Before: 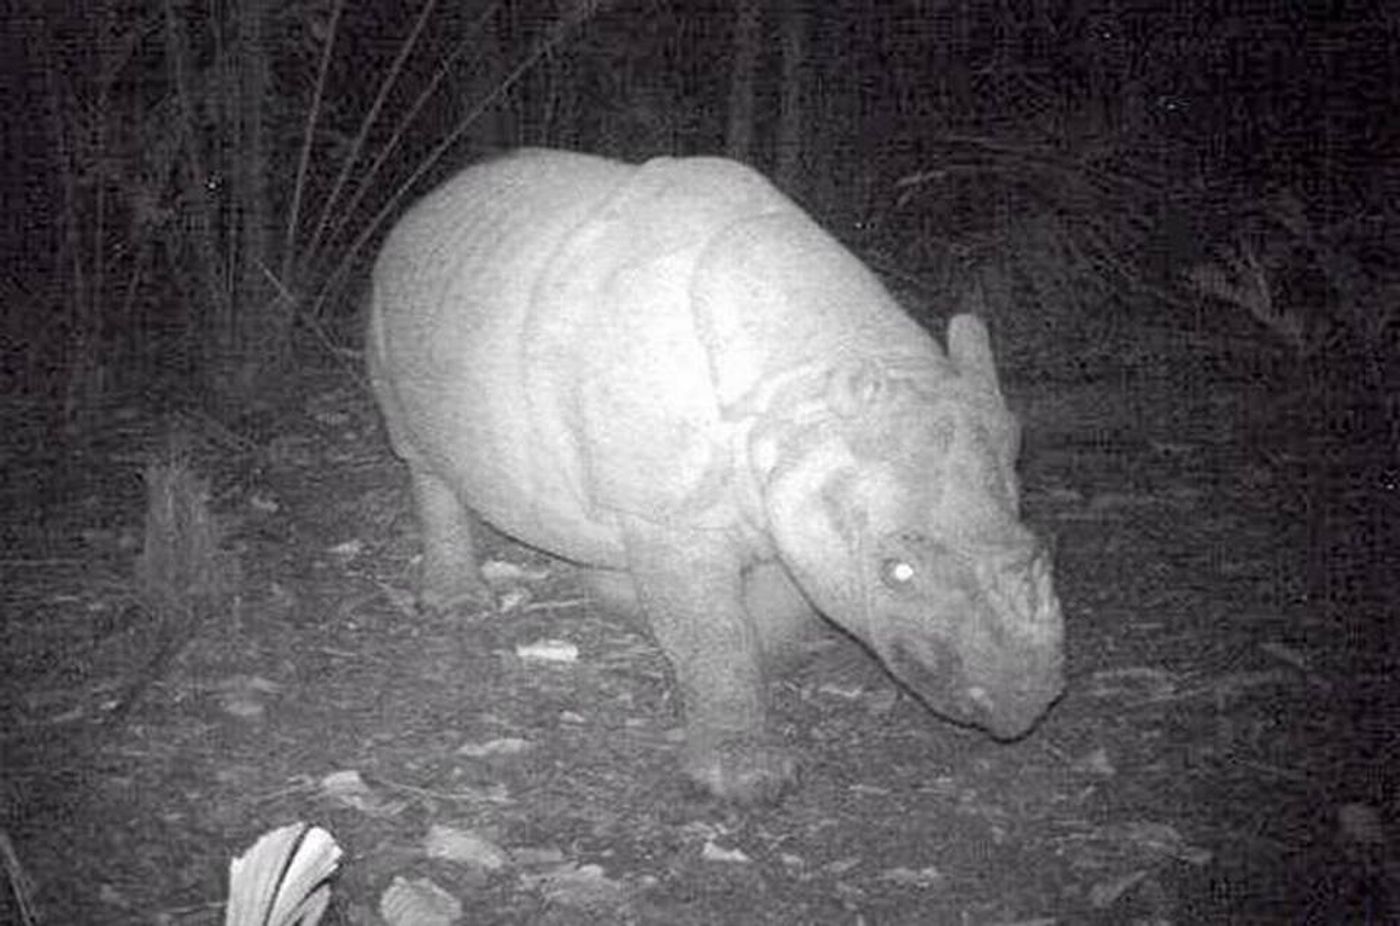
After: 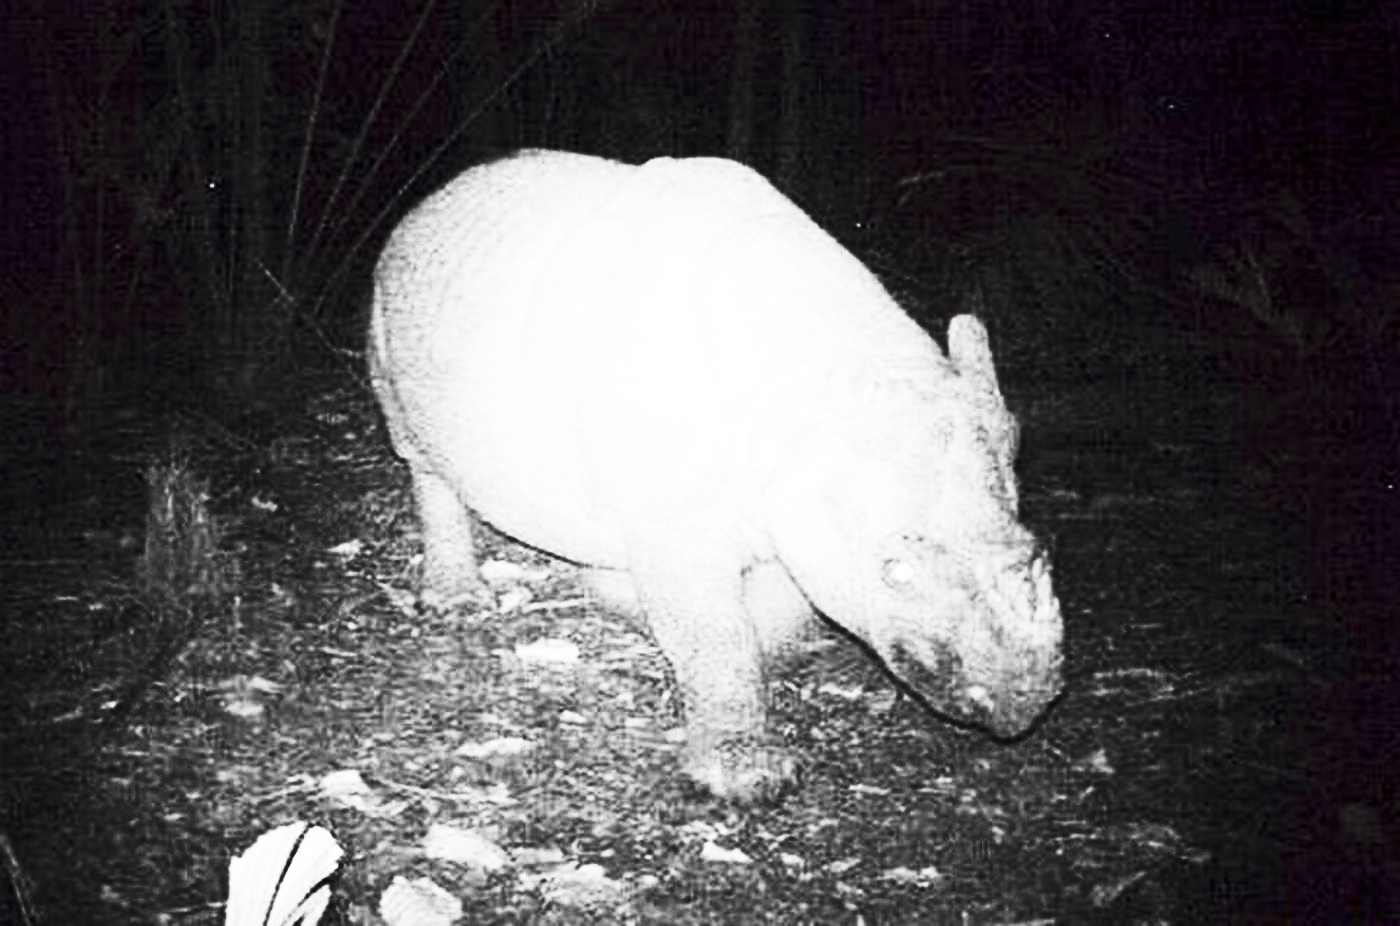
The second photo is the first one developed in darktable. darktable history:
contrast brightness saturation: contrast 0.915, brightness 0.204
